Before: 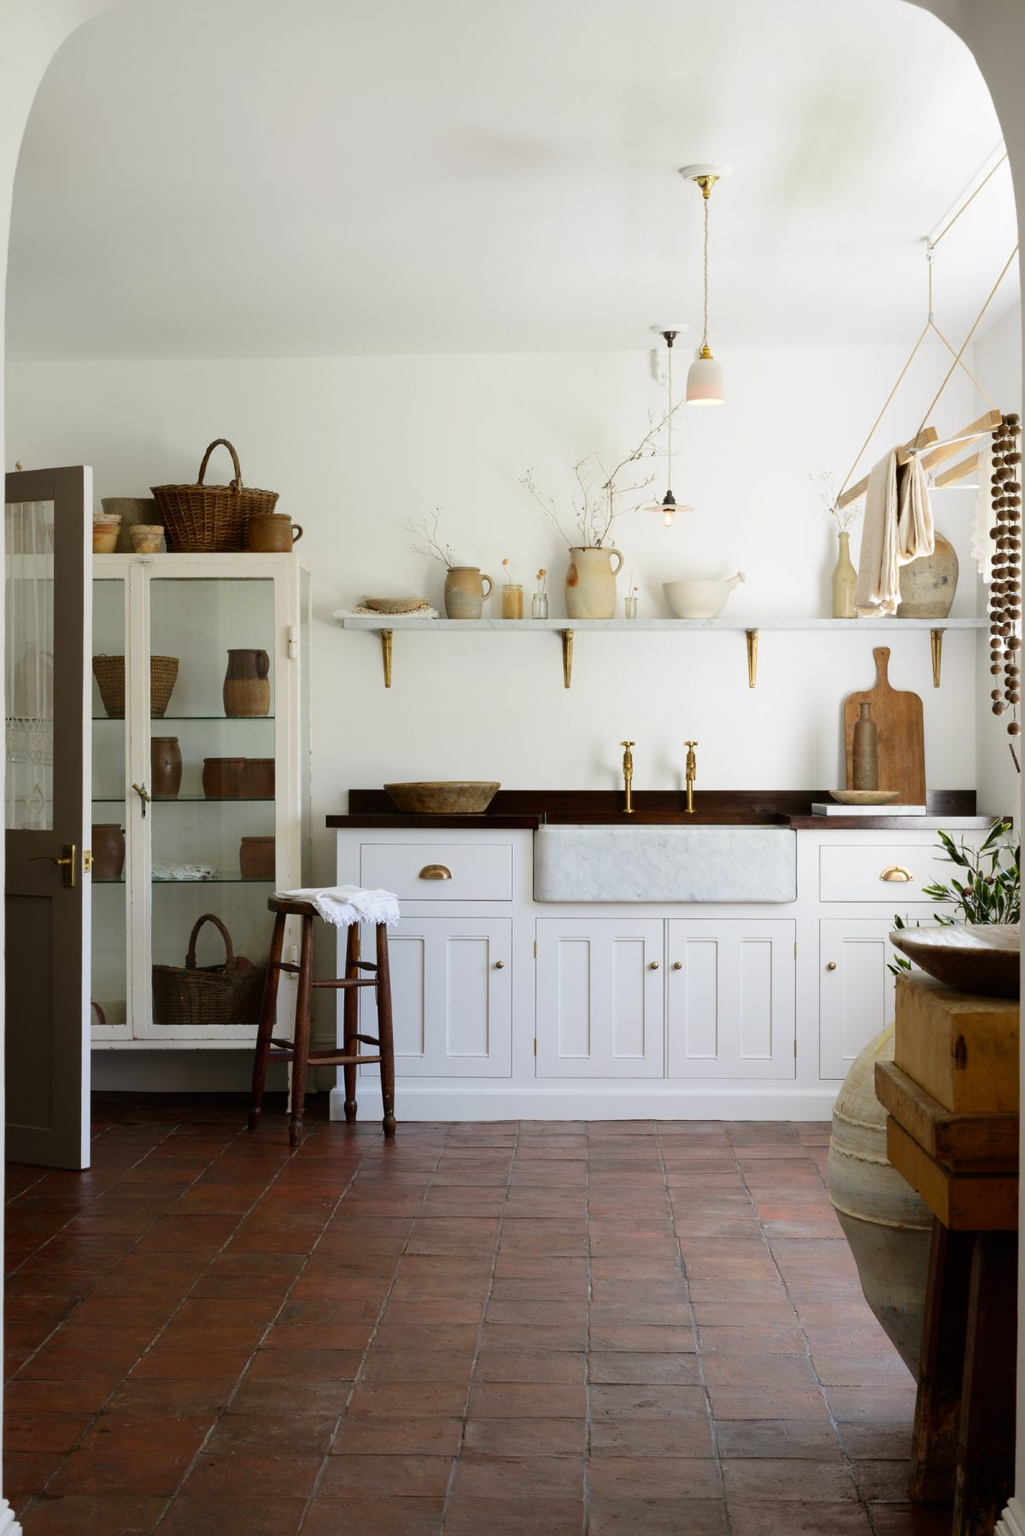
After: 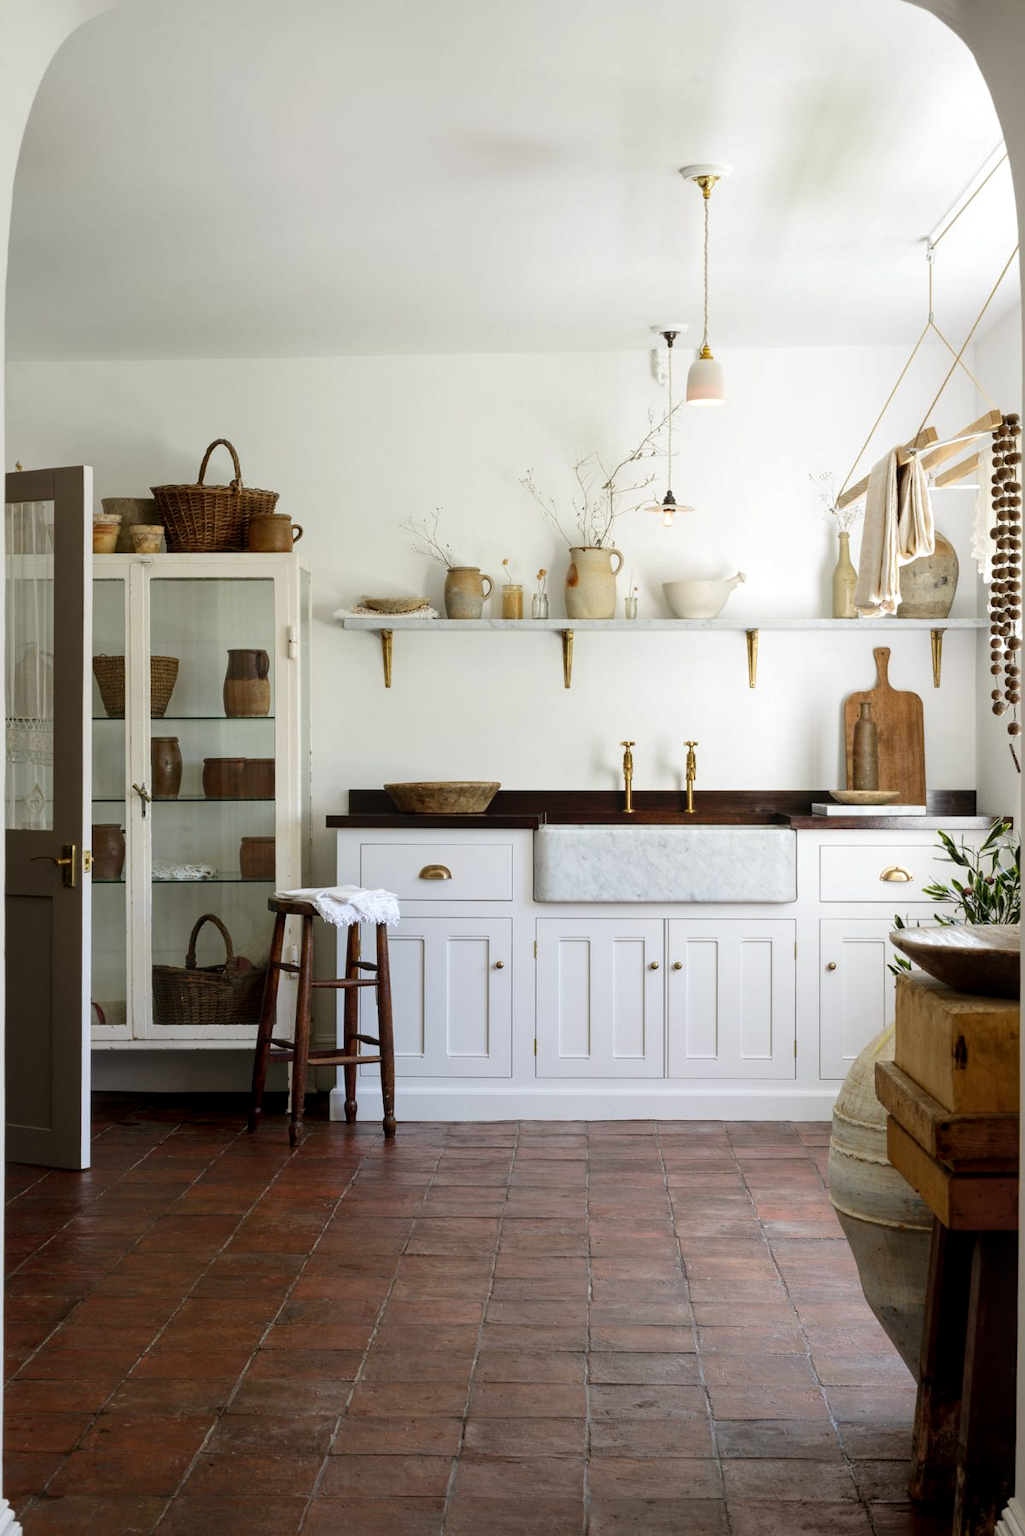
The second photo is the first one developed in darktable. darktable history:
local contrast: highlights 99%, shadows 86%, detail 160%, midtone range 0.2
color calibration: illuminant same as pipeline (D50), x 0.346, y 0.359, temperature 5002.42 K
